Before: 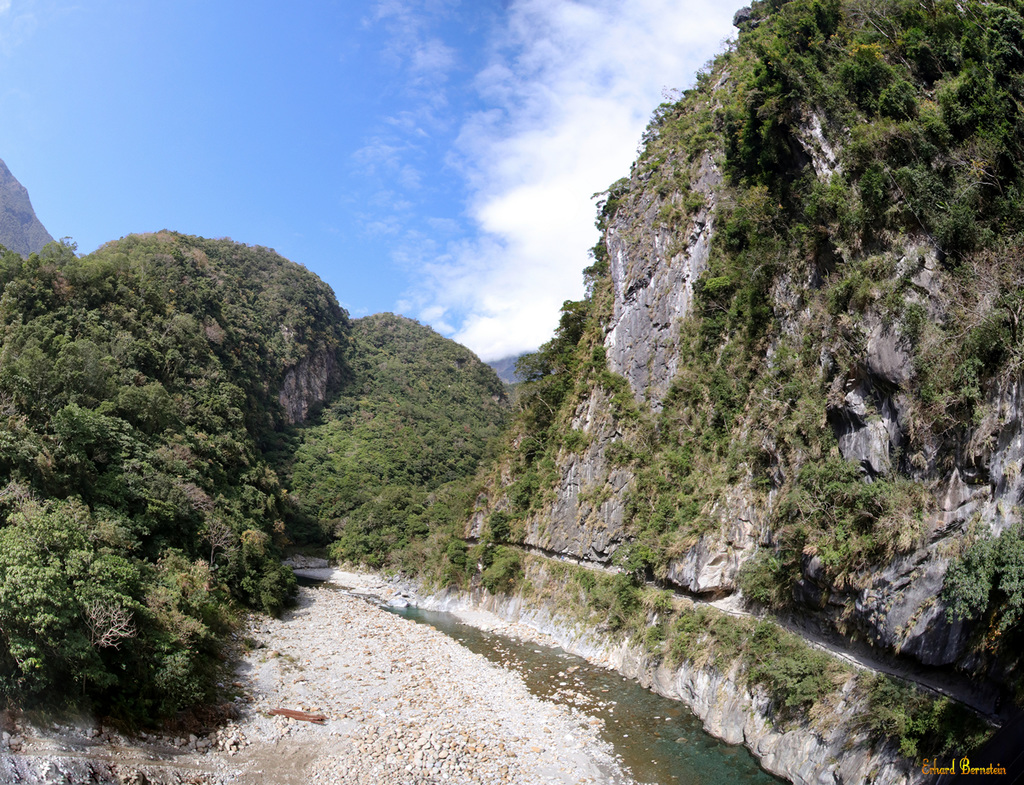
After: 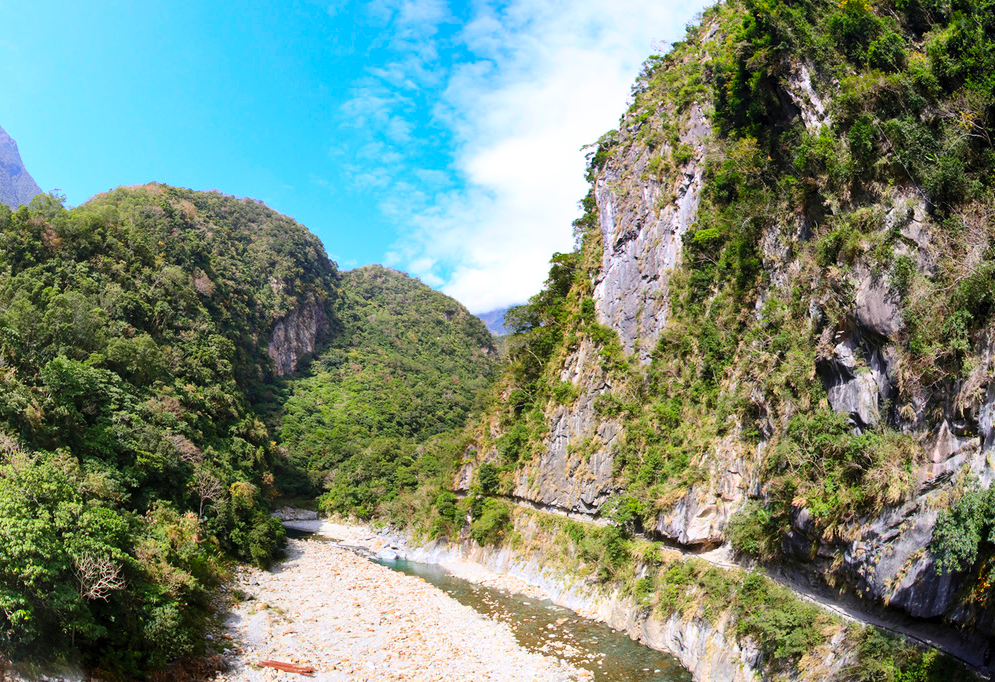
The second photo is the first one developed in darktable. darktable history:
contrast brightness saturation: contrast 0.197, brightness 0.193, saturation 0.789
crop: left 1.101%, top 6.189%, right 1.727%, bottom 6.816%
